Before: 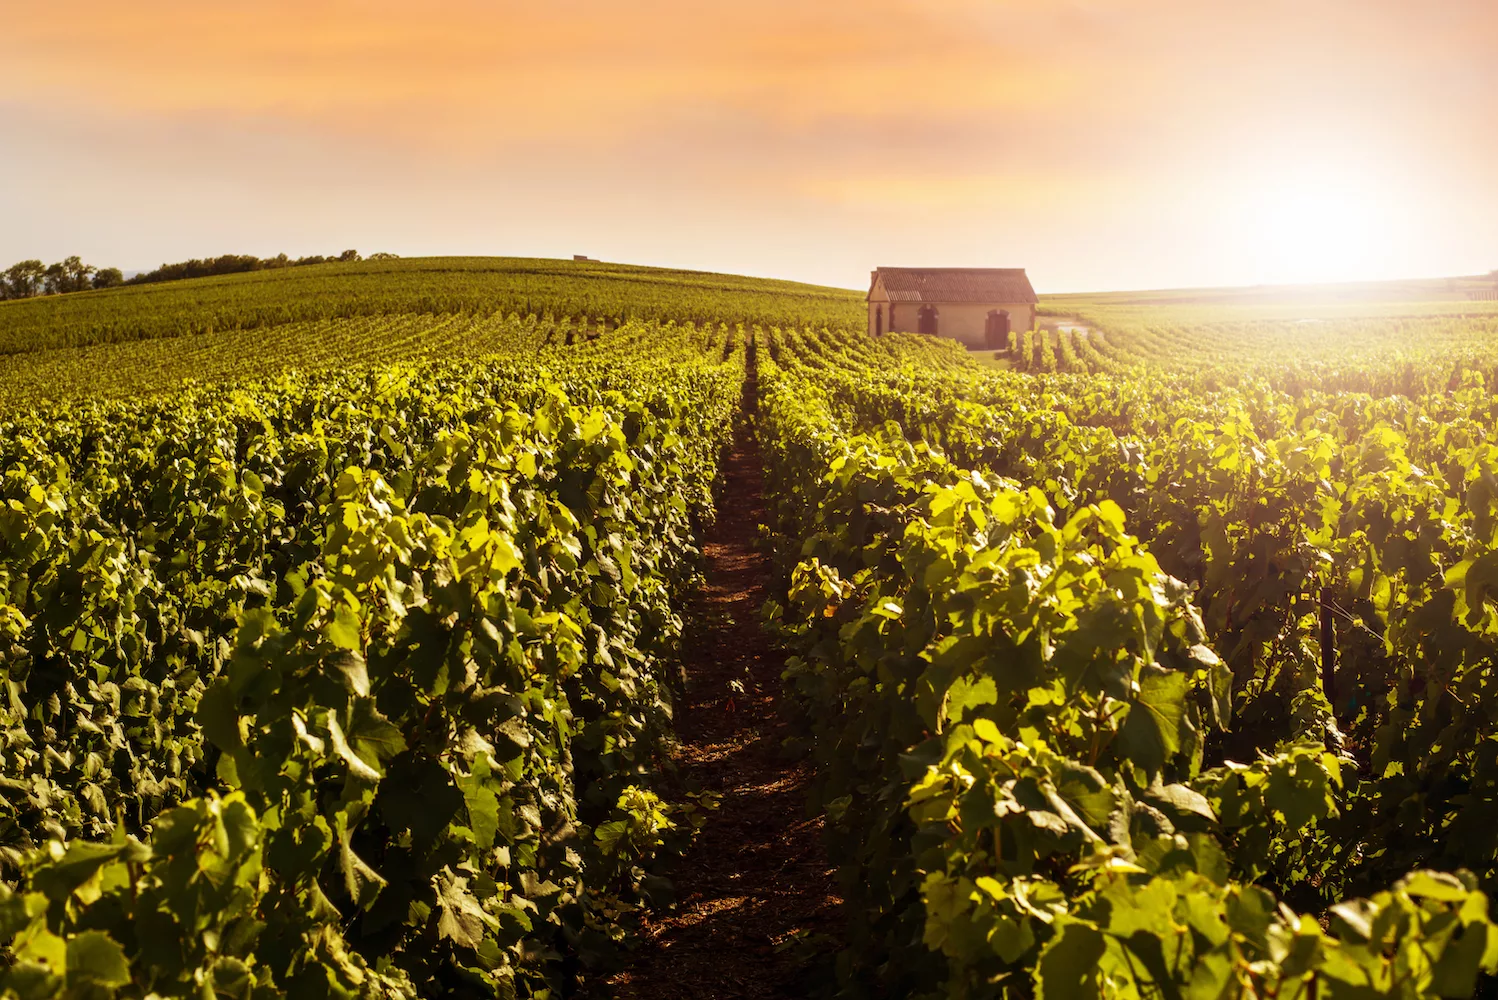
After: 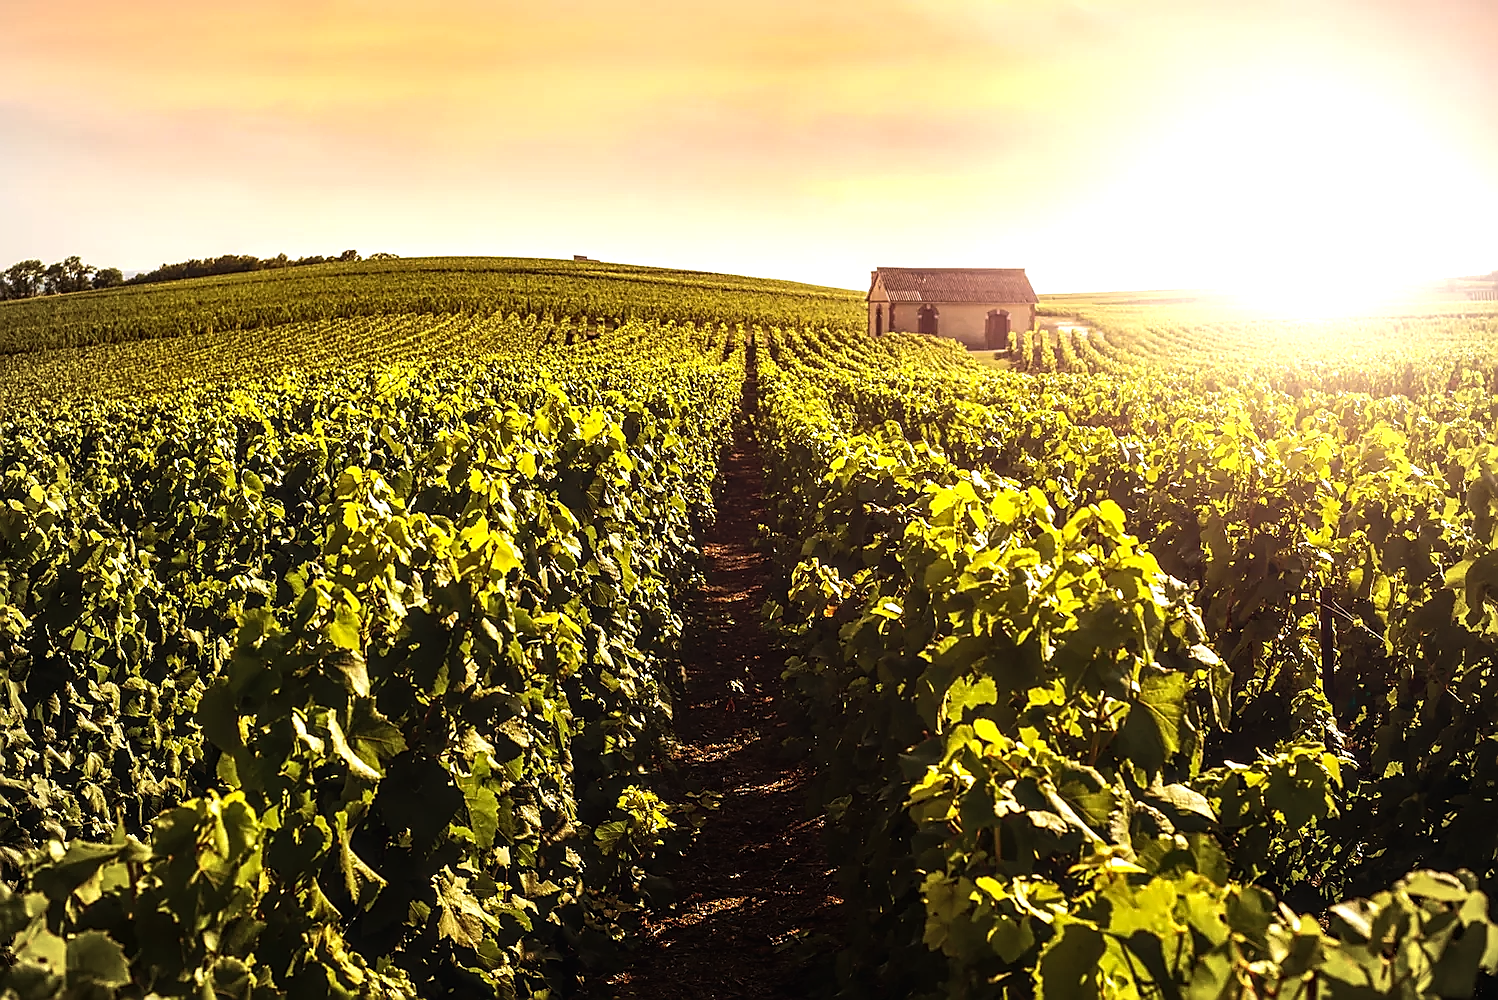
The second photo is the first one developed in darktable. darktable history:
tone equalizer: -8 EV -0.72 EV, -7 EV -0.723 EV, -6 EV -0.567 EV, -5 EV -0.394 EV, -3 EV 0.378 EV, -2 EV 0.6 EV, -1 EV 0.674 EV, +0 EV 0.745 EV, edges refinement/feathering 500, mask exposure compensation -1.57 EV, preserve details no
local contrast: on, module defaults
sharpen: radius 1.394, amount 1.241, threshold 0.644
vignetting: brightness -0.189, saturation -0.306
